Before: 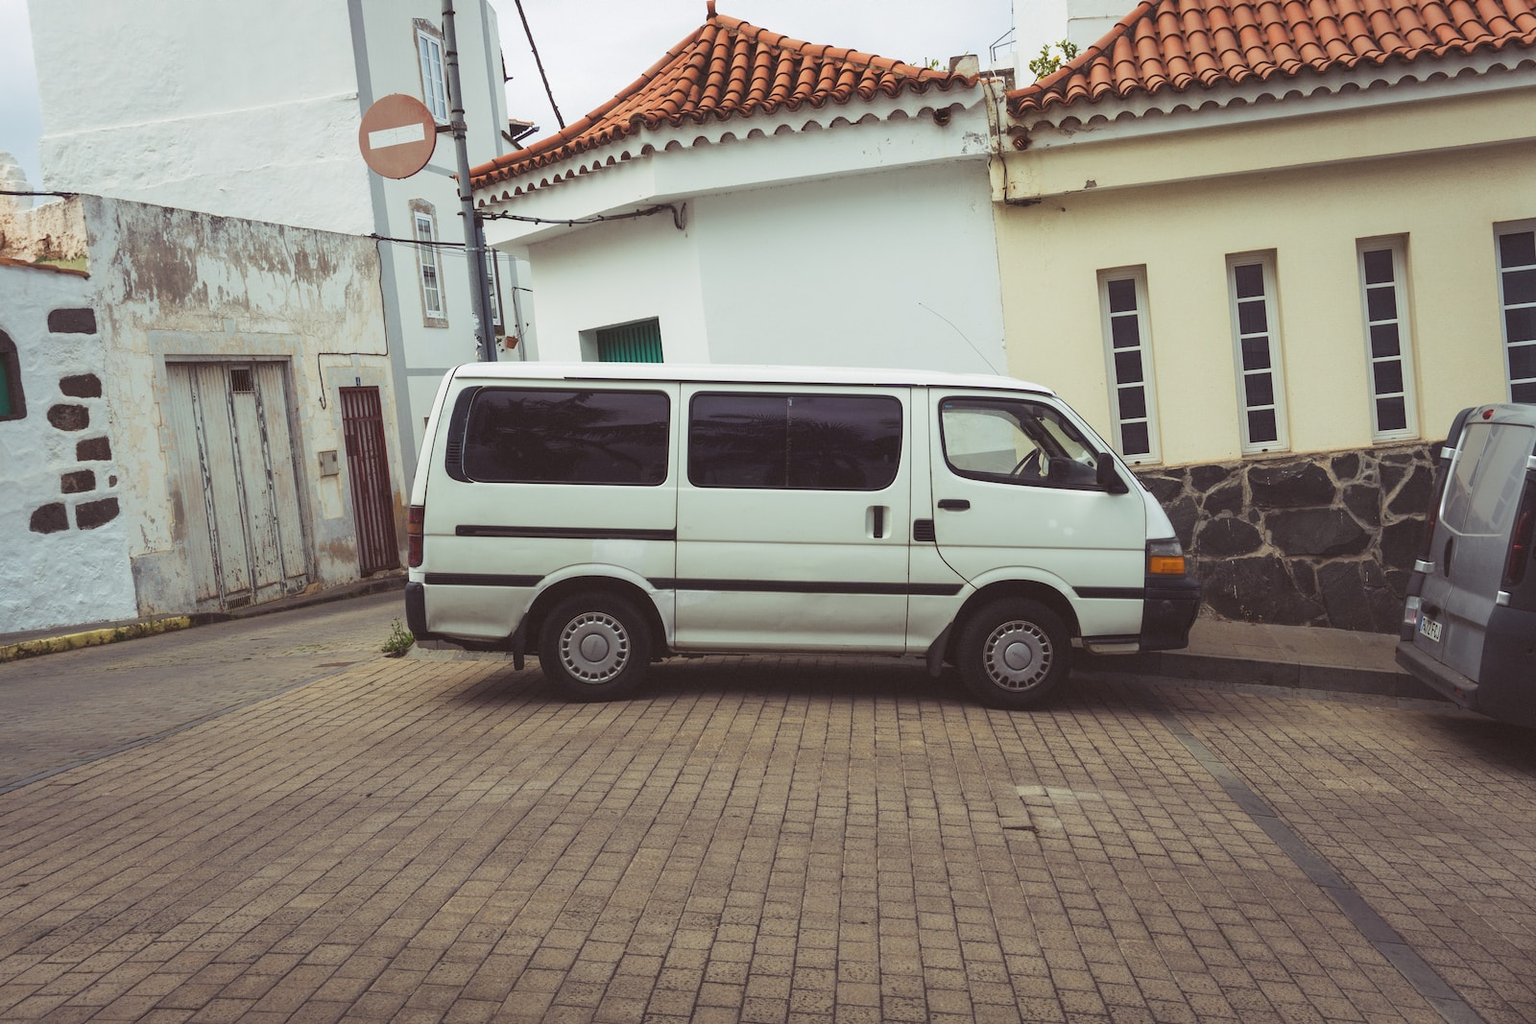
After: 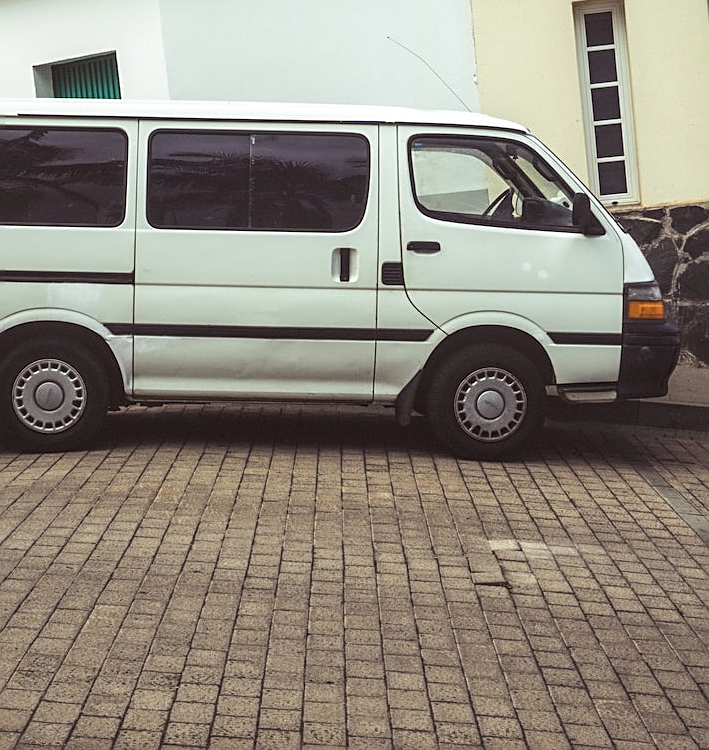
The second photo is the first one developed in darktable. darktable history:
tone equalizer: -8 EV -0.4 EV, -7 EV -0.412 EV, -6 EV -0.341 EV, -5 EV -0.22 EV, -3 EV 0.207 EV, -2 EV 0.352 EV, -1 EV 0.364 EV, +0 EV 0.402 EV, edges refinement/feathering 500, mask exposure compensation -1.57 EV, preserve details no
crop: left 35.65%, top 26.231%, right 20.035%, bottom 3.432%
local contrast: on, module defaults
sharpen: on, module defaults
